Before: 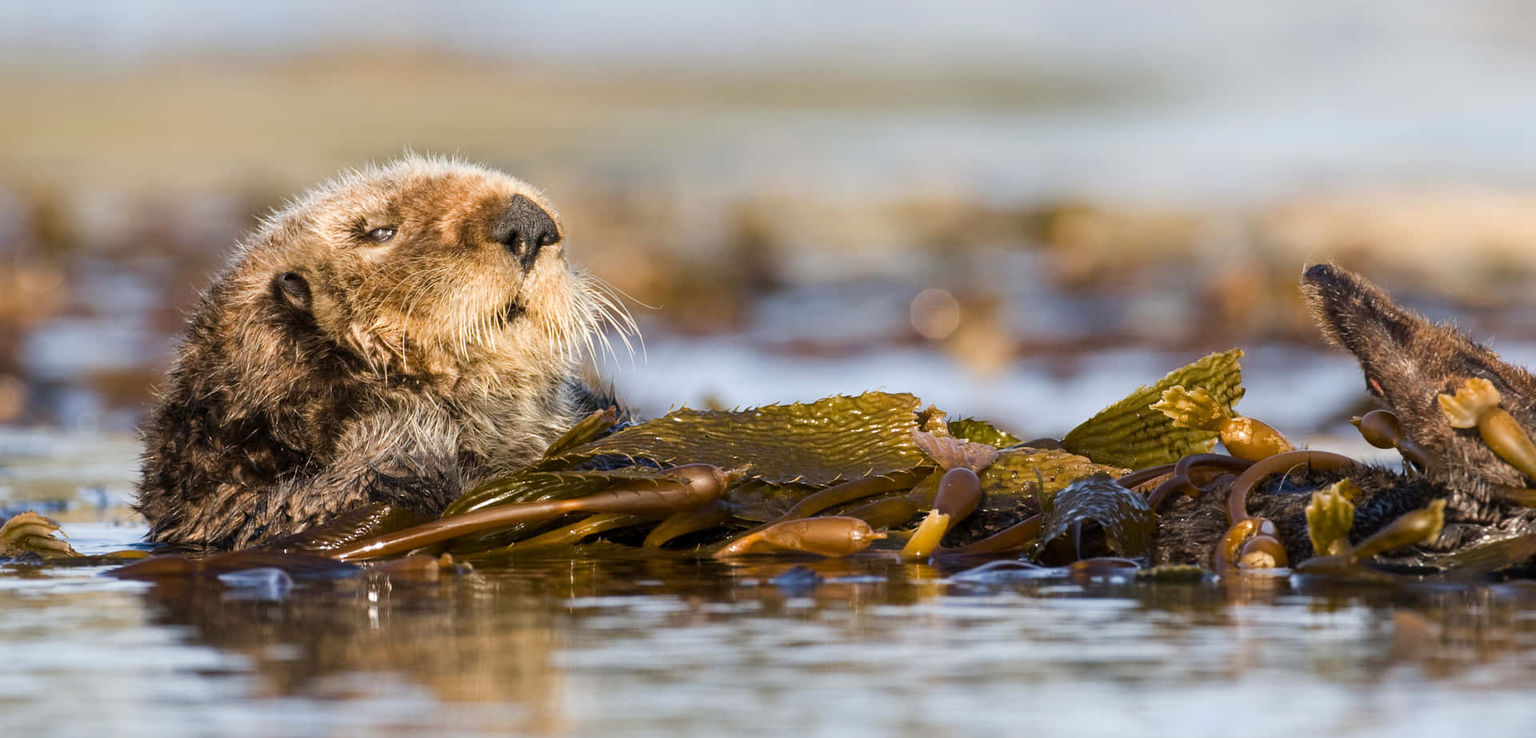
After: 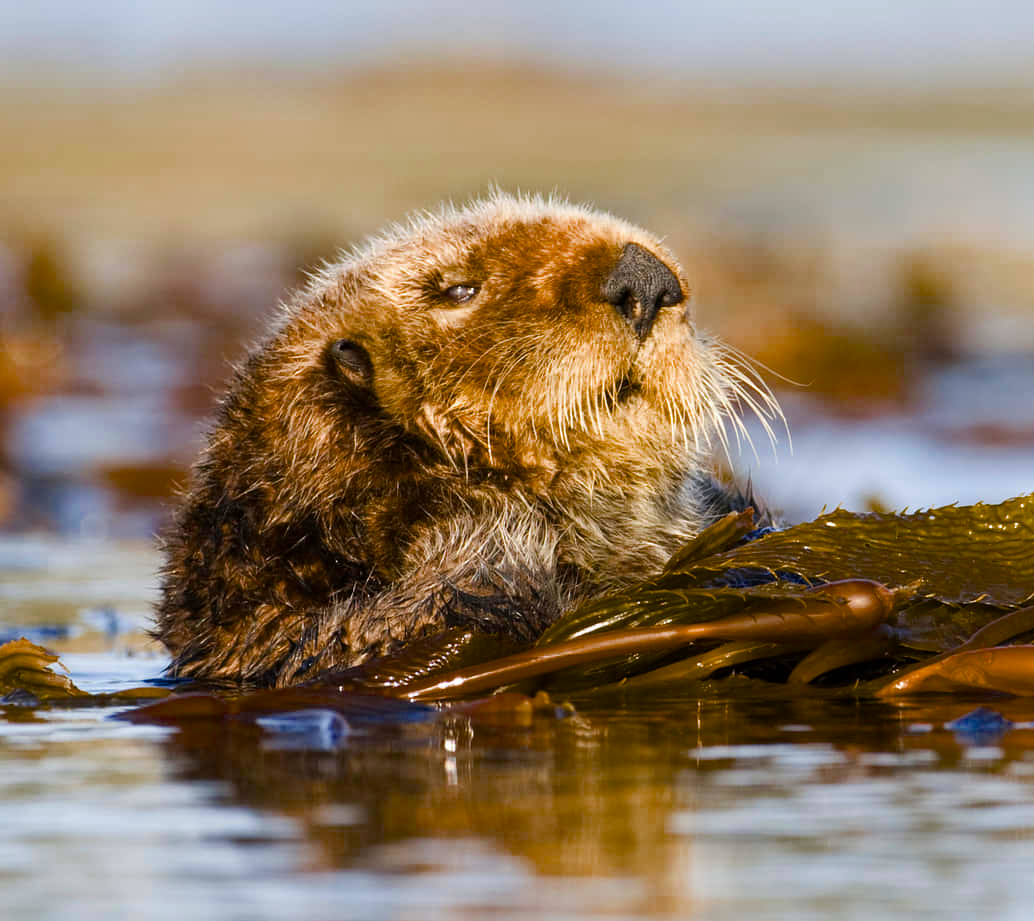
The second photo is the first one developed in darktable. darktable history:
color balance rgb: perceptual saturation grading › global saturation 28.619%, perceptual saturation grading › mid-tones 12.667%, perceptual saturation grading › shadows 9.996%, saturation formula JzAzBz (2021)
crop: left 0.867%, right 45.262%, bottom 0.082%
